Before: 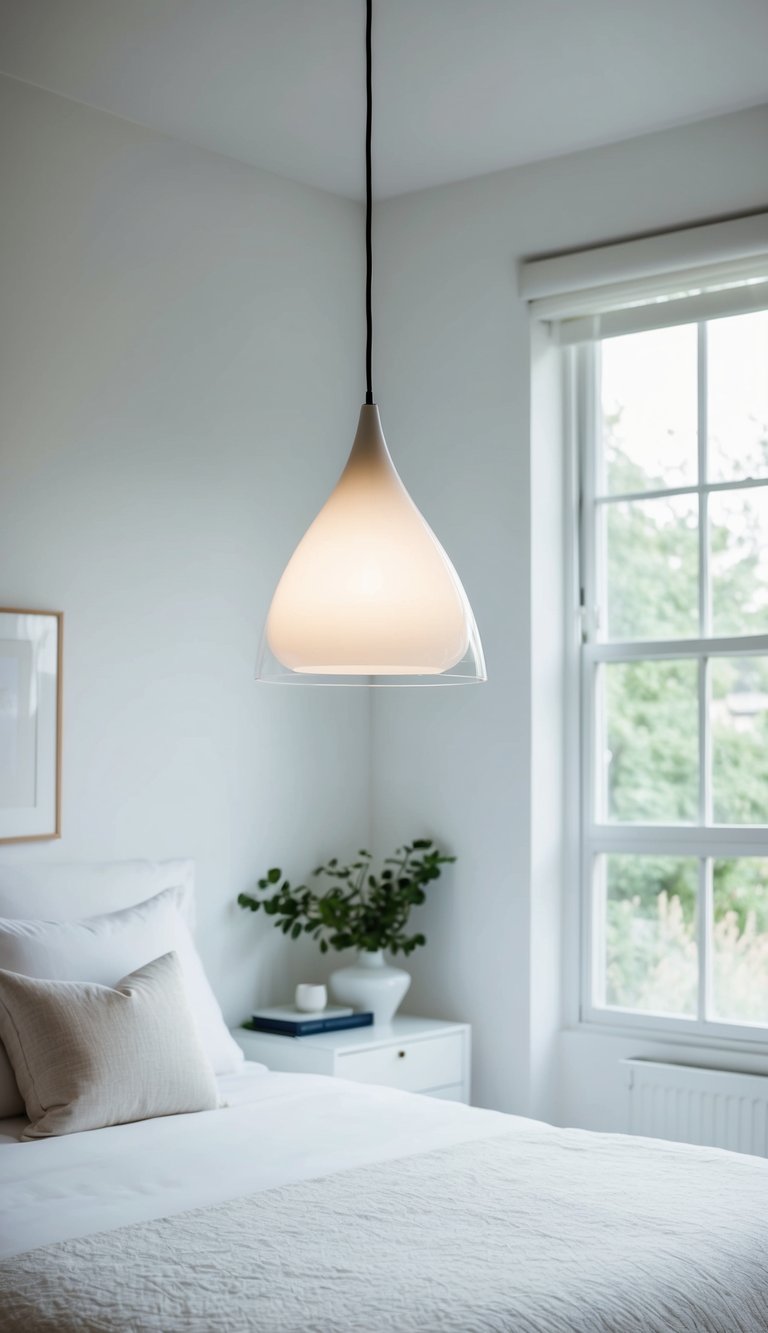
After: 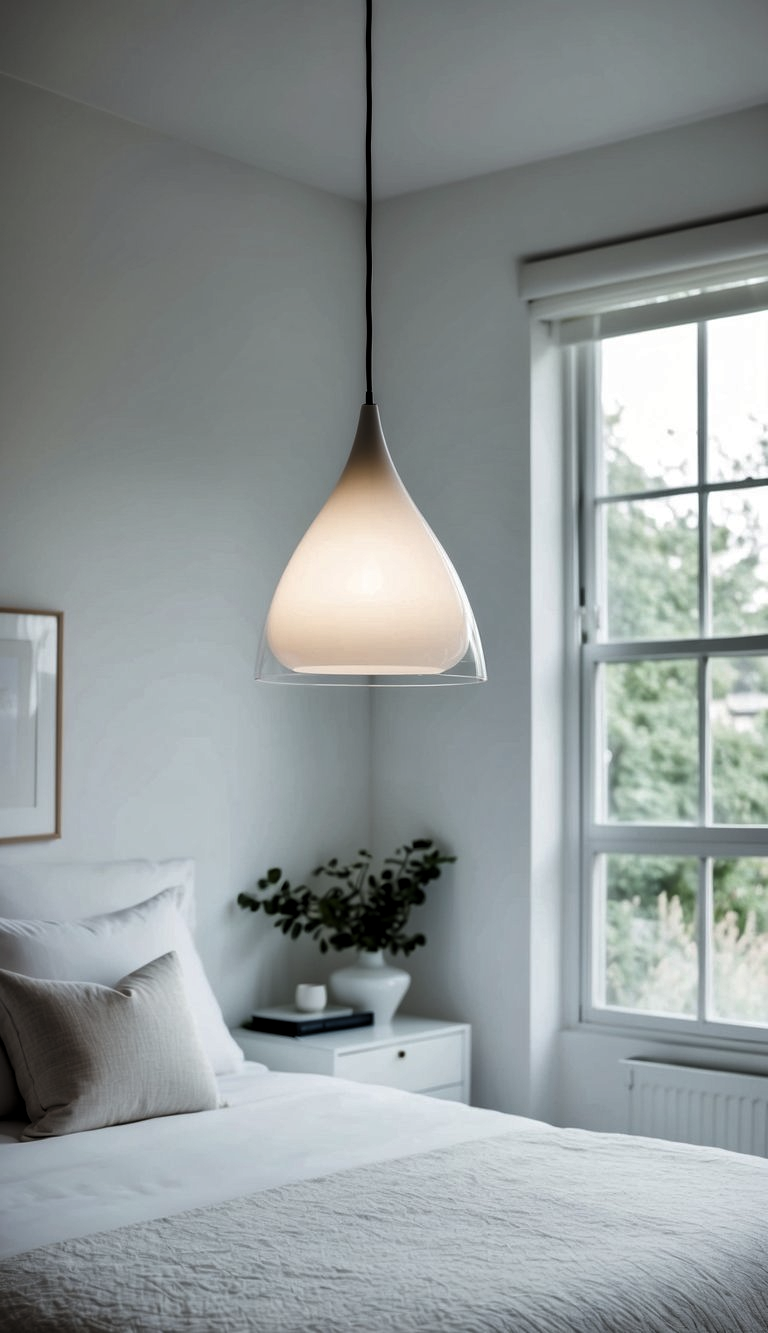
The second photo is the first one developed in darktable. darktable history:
shadows and highlights: soften with gaussian
levels: levels [0.101, 0.578, 0.953]
exposure: black level correction 0.001, exposure -0.125 EV, compensate exposure bias true, compensate highlight preservation false
base curve: curves: ch0 [(0, 0) (0.297, 0.298) (1, 1)], preserve colors none
